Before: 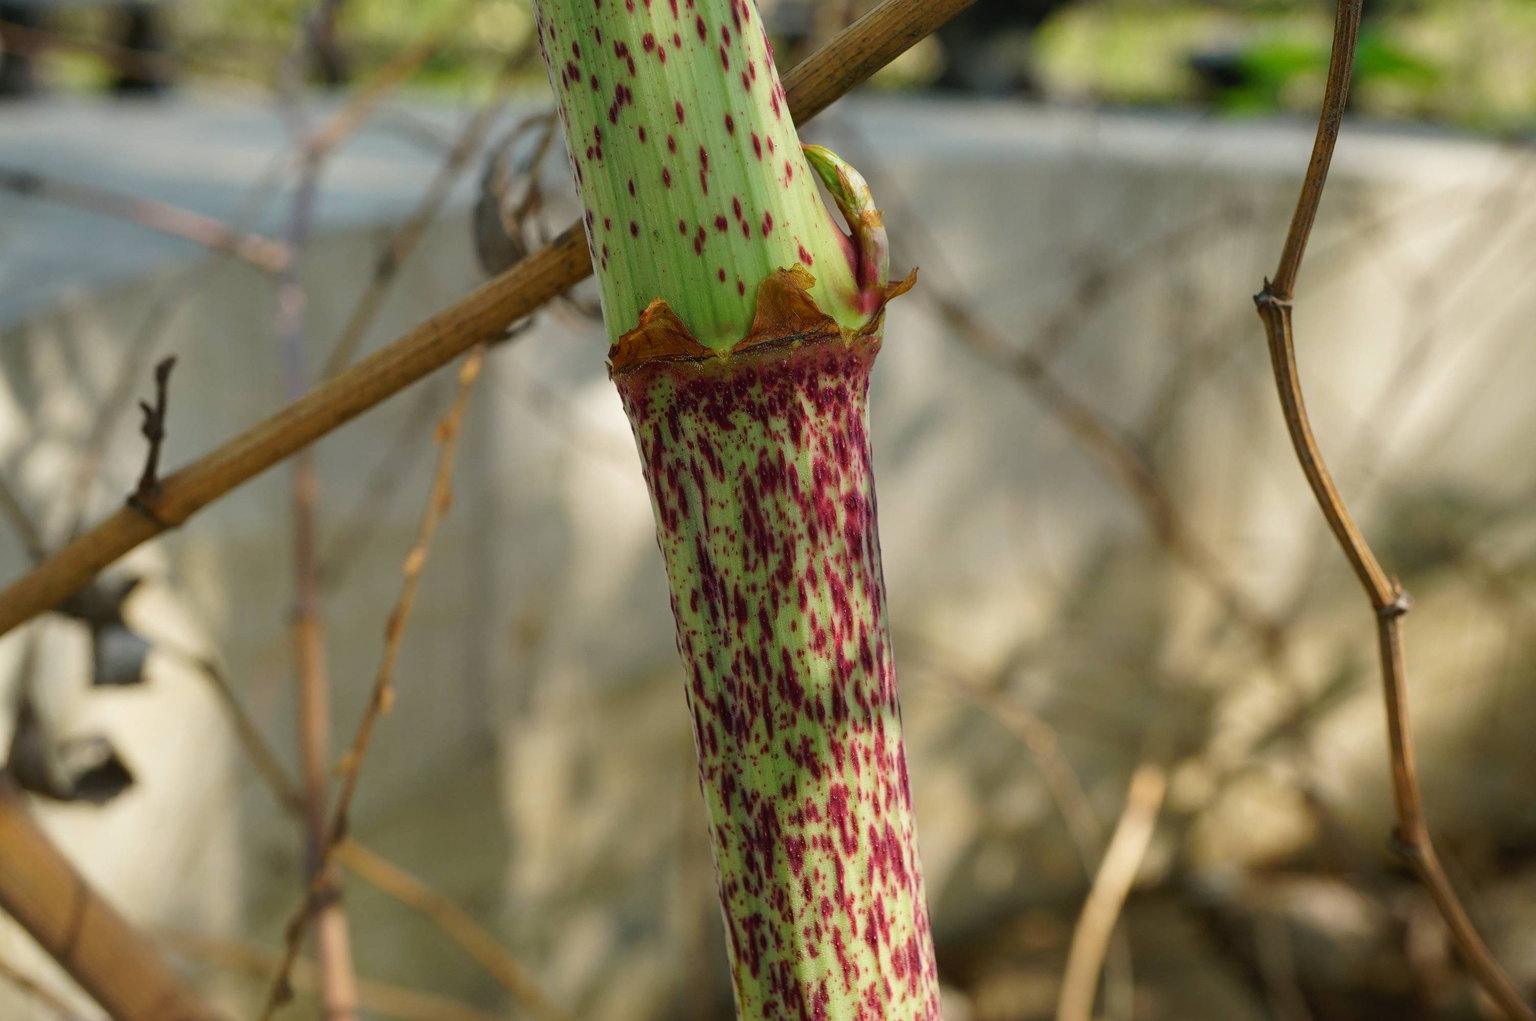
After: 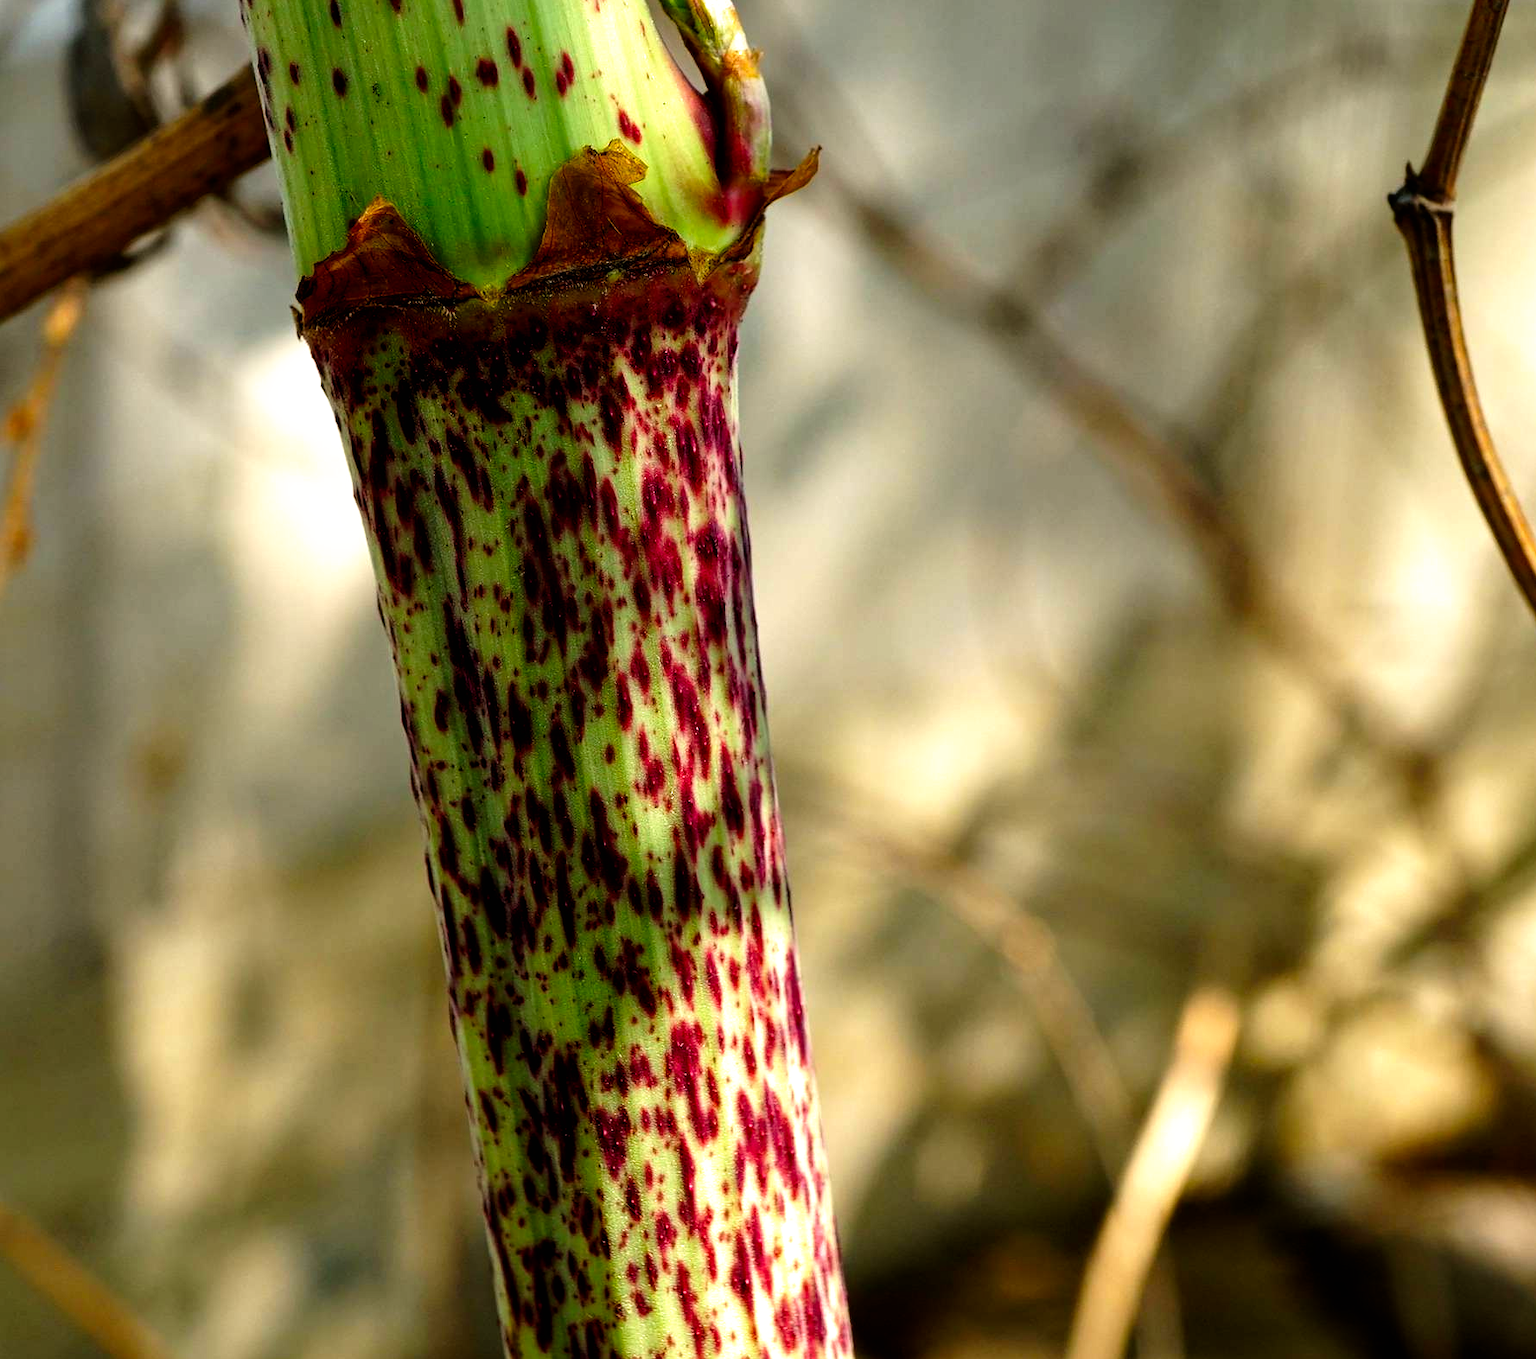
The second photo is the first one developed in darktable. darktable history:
crop and rotate: left 28.256%, top 17.734%, right 12.656%, bottom 3.573%
filmic rgb: black relative exposure -8.2 EV, white relative exposure 2.2 EV, threshold 3 EV, hardness 7.11, latitude 85.74%, contrast 1.696, highlights saturation mix -4%, shadows ↔ highlights balance -2.69%, preserve chrominance no, color science v5 (2021), contrast in shadows safe, contrast in highlights safe, enable highlight reconstruction true
white balance: emerald 1
